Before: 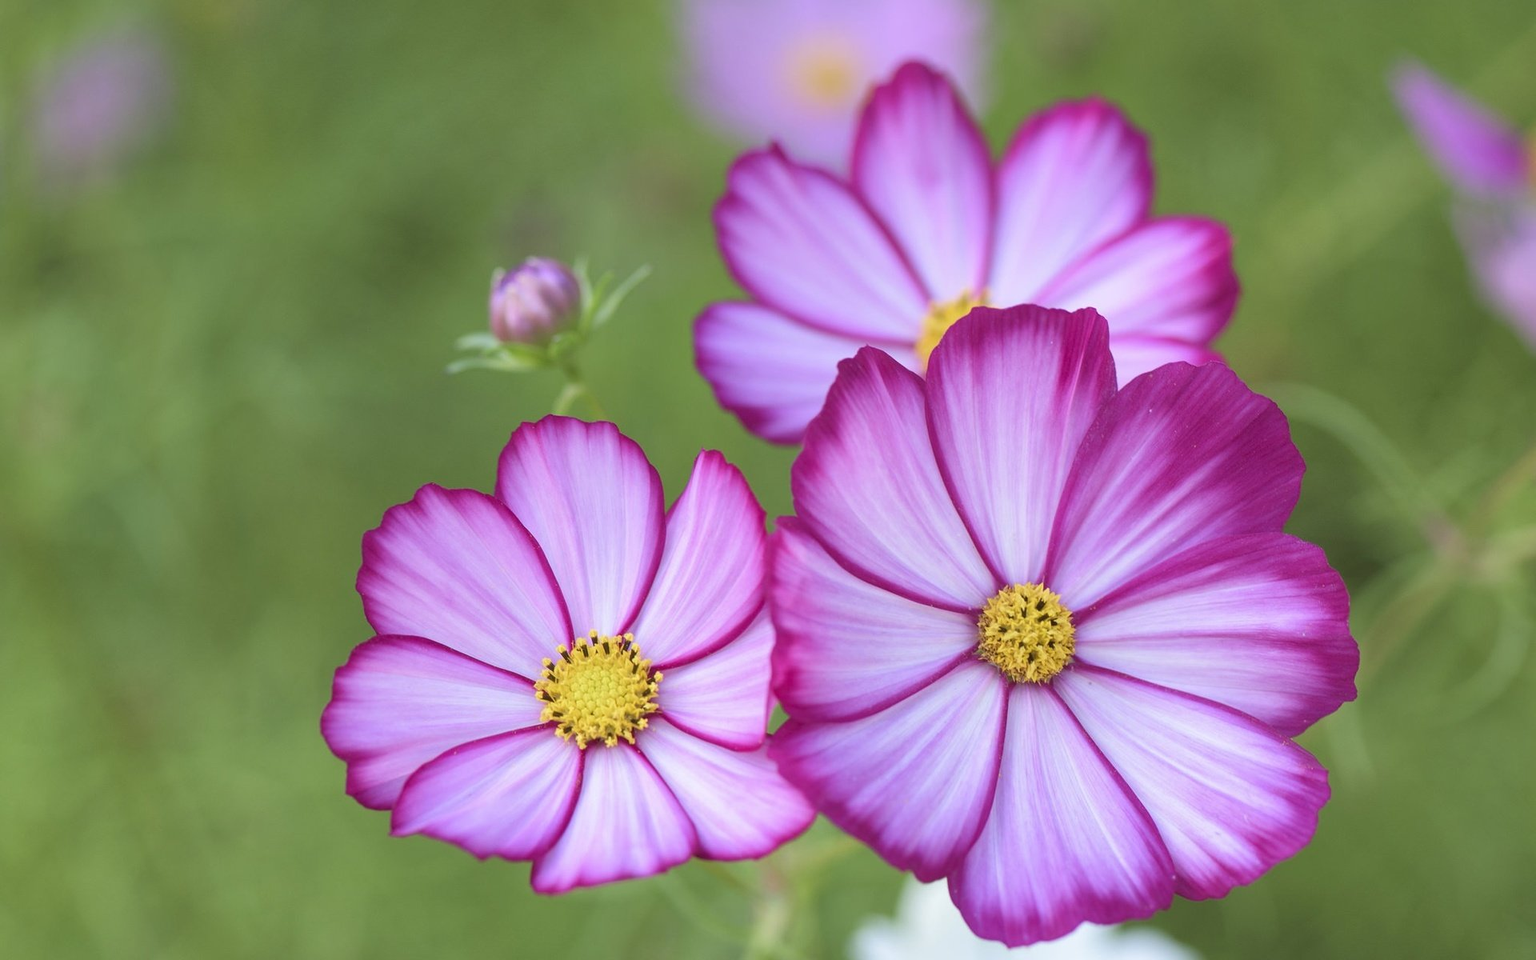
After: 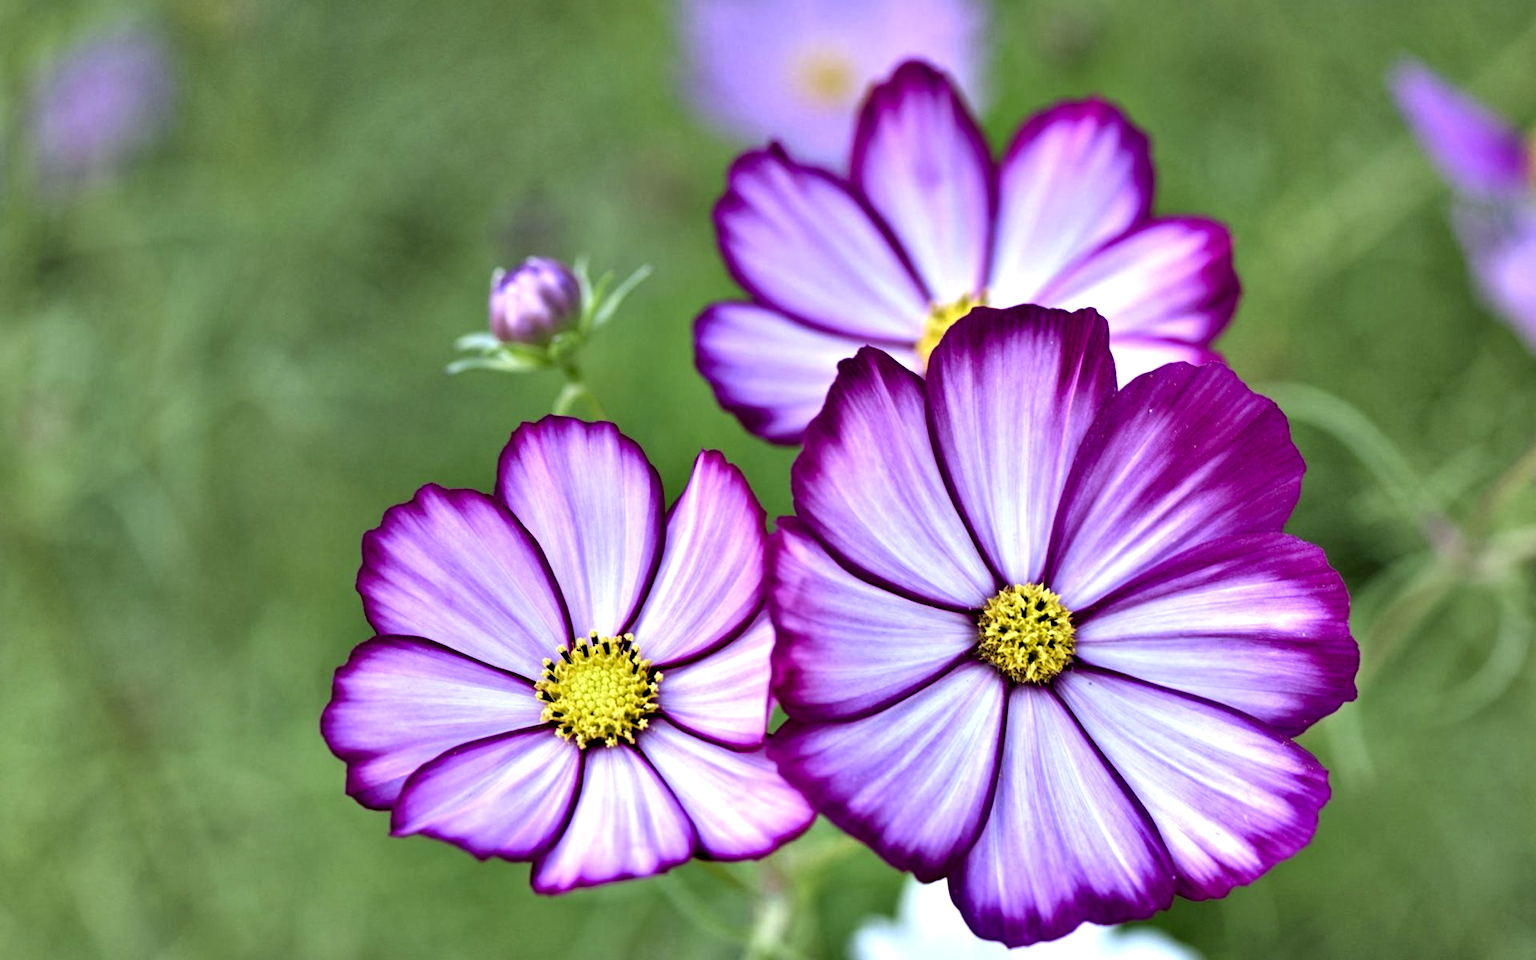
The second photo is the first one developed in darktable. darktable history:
tone equalizer: -8 EV -1.84 EV, -7 EV -1.16 EV, -6 EV -1.62 EV, smoothing diameter 25%, edges refinement/feathering 10, preserve details guided filter
white balance: red 0.967, blue 1.119, emerald 0.756
contrast equalizer: octaves 7, y [[0.48, 0.654, 0.731, 0.706, 0.772, 0.382], [0.55 ×6], [0 ×6], [0 ×6], [0 ×6]]
